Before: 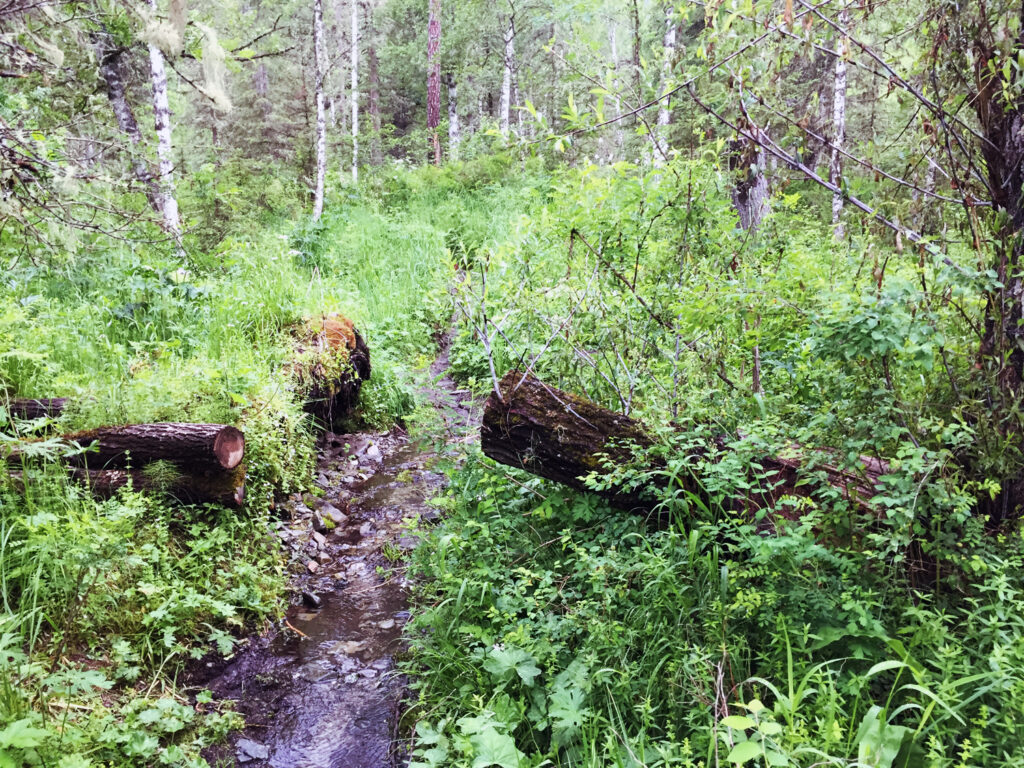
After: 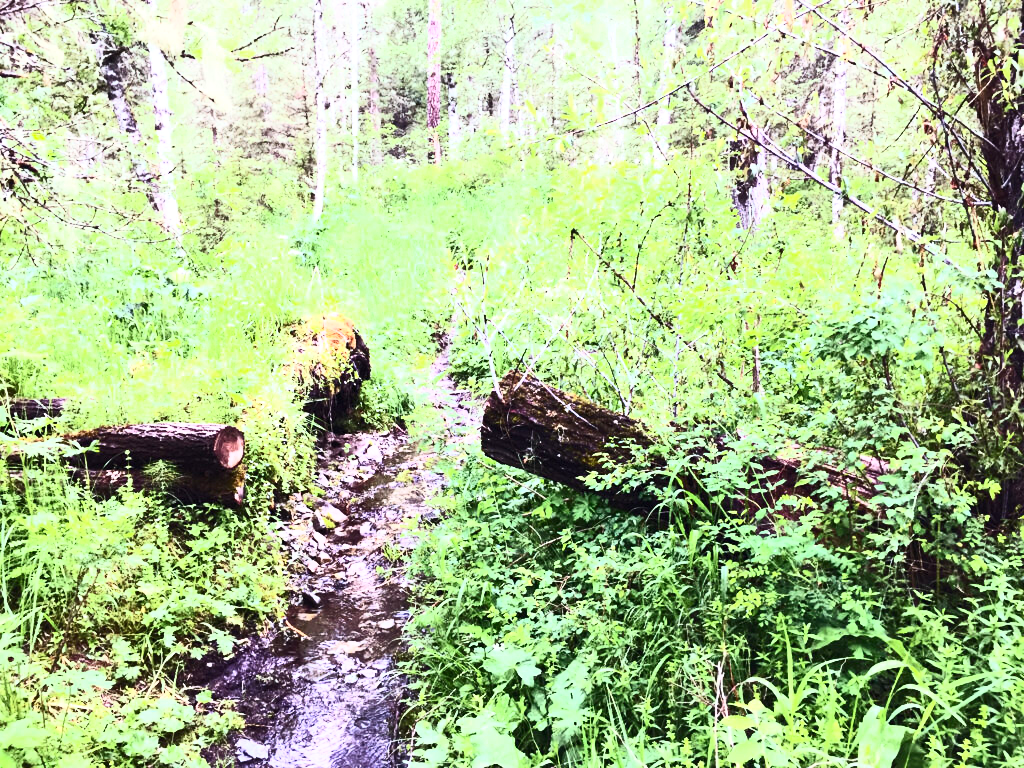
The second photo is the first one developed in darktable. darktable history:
contrast brightness saturation: contrast 0.638, brightness 0.34, saturation 0.137
exposure: exposure 0.378 EV, compensate exposure bias true, compensate highlight preservation false
